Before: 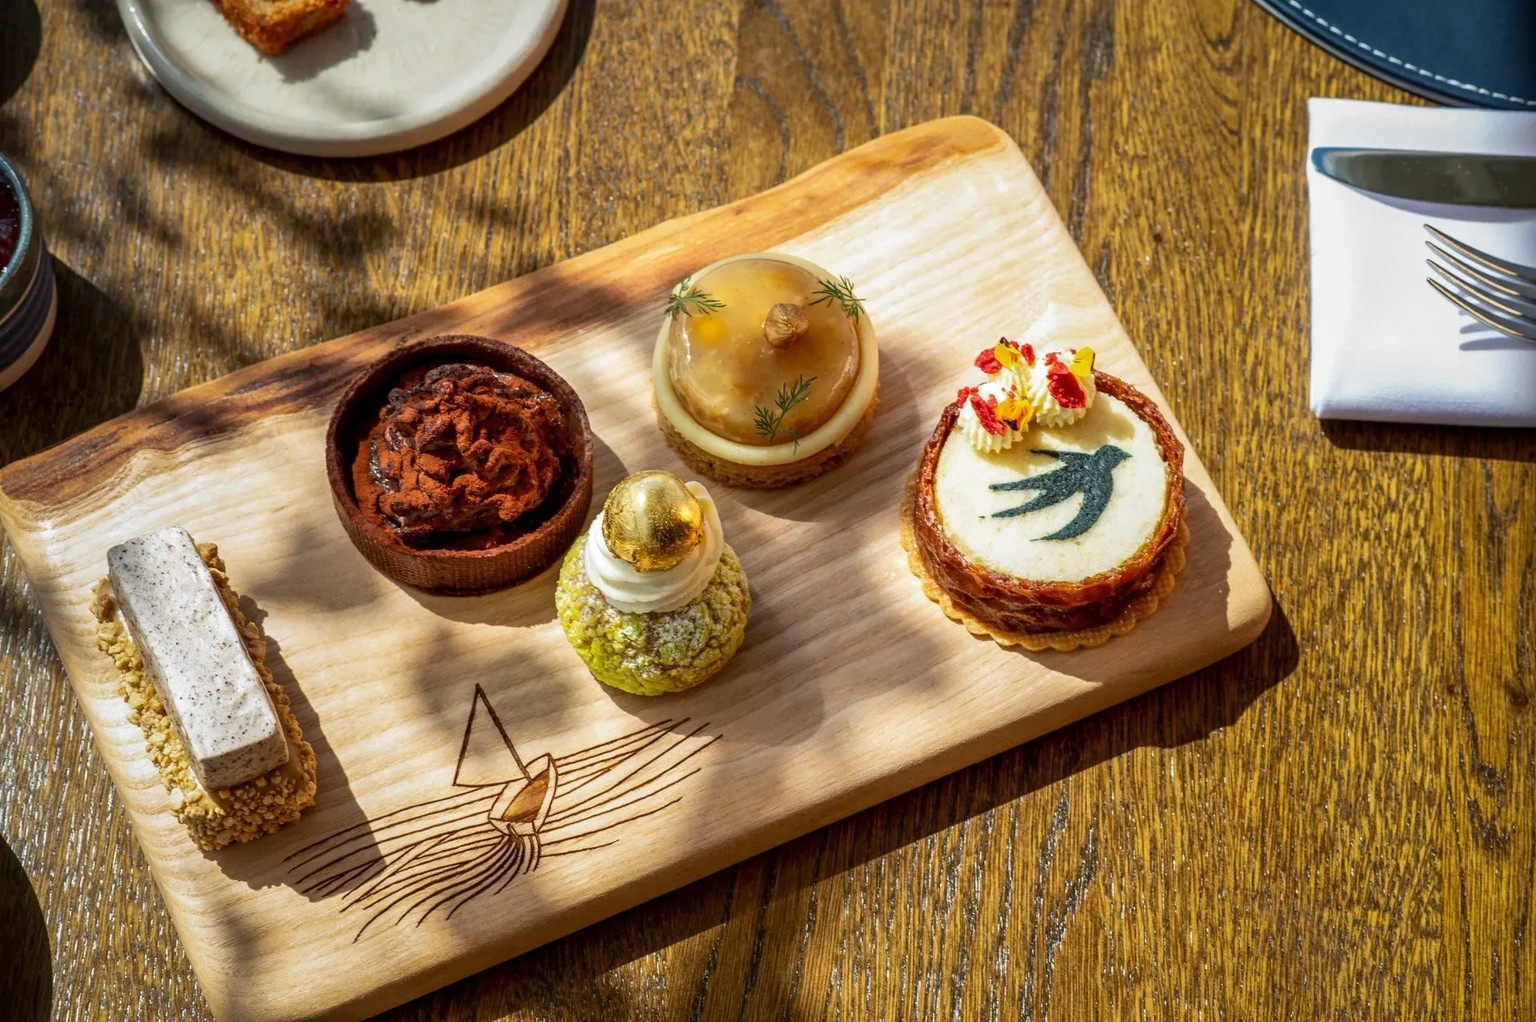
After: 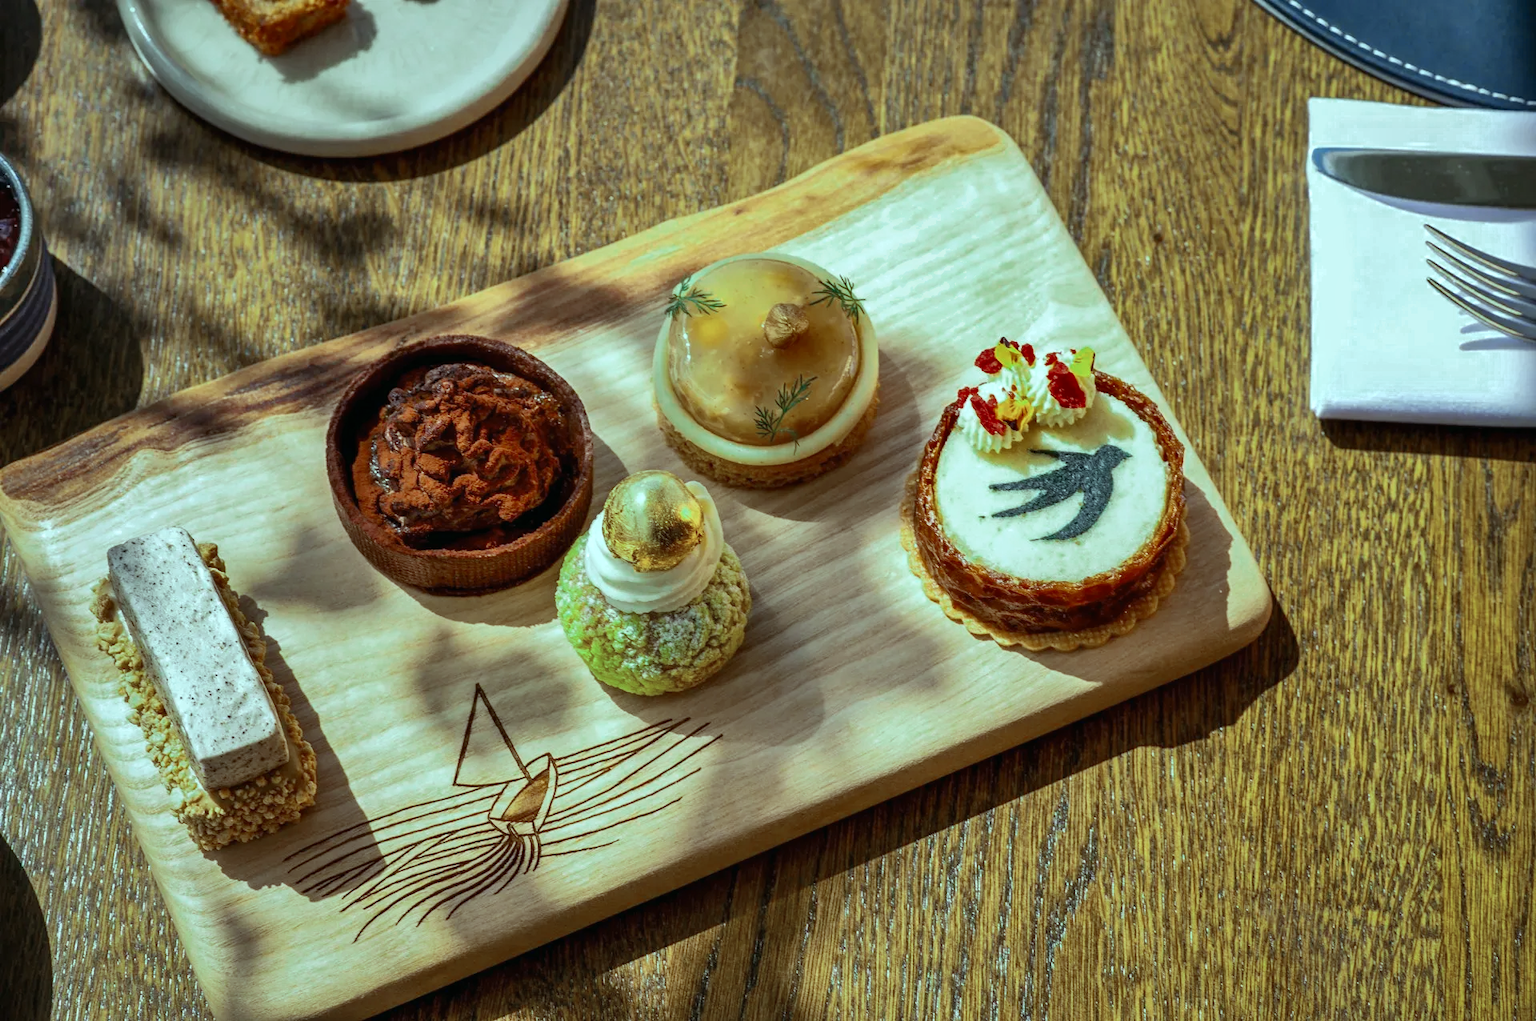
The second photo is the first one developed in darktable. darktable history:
color balance: mode lift, gamma, gain (sRGB), lift [0.997, 0.979, 1.021, 1.011], gamma [1, 1.084, 0.916, 0.998], gain [1, 0.87, 1.13, 1.101], contrast 4.55%, contrast fulcrum 38.24%, output saturation 104.09%
shadows and highlights: white point adjustment 0.05, highlights color adjustment 55.9%, soften with gaussian
color zones: curves: ch0 [(0, 0.5) (0.125, 0.4) (0.25, 0.5) (0.375, 0.4) (0.5, 0.4) (0.625, 0.6) (0.75, 0.6) (0.875, 0.5)]; ch1 [(0, 0.4) (0.125, 0.5) (0.25, 0.4) (0.375, 0.4) (0.5, 0.4) (0.625, 0.4) (0.75, 0.5) (0.875, 0.4)]; ch2 [(0, 0.6) (0.125, 0.5) (0.25, 0.5) (0.375, 0.6) (0.5, 0.6) (0.625, 0.5) (0.75, 0.5) (0.875, 0.5)]
